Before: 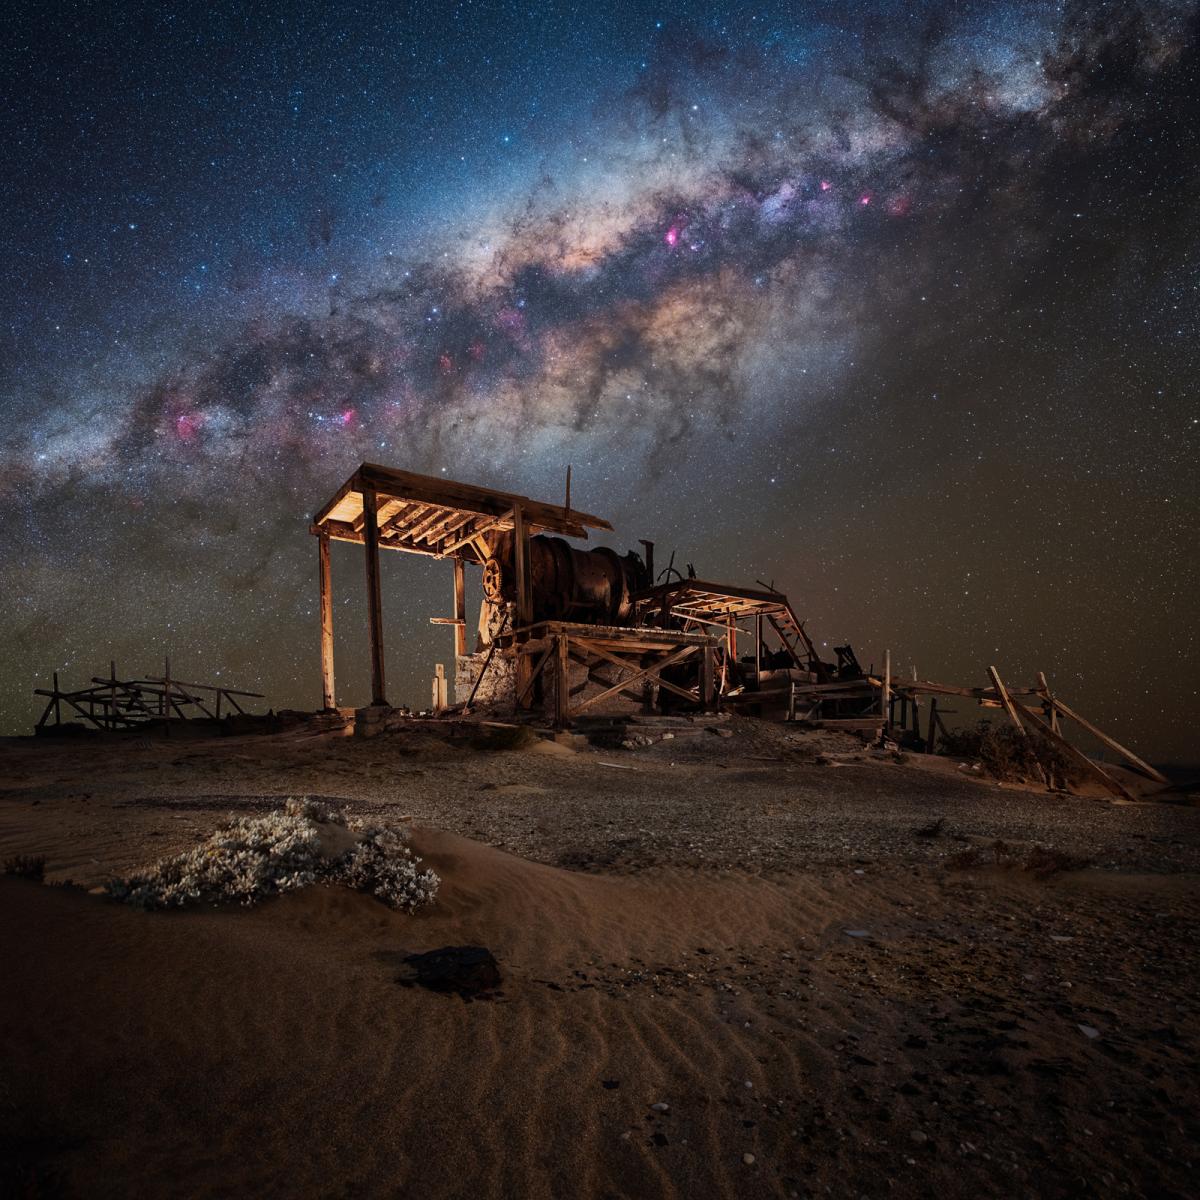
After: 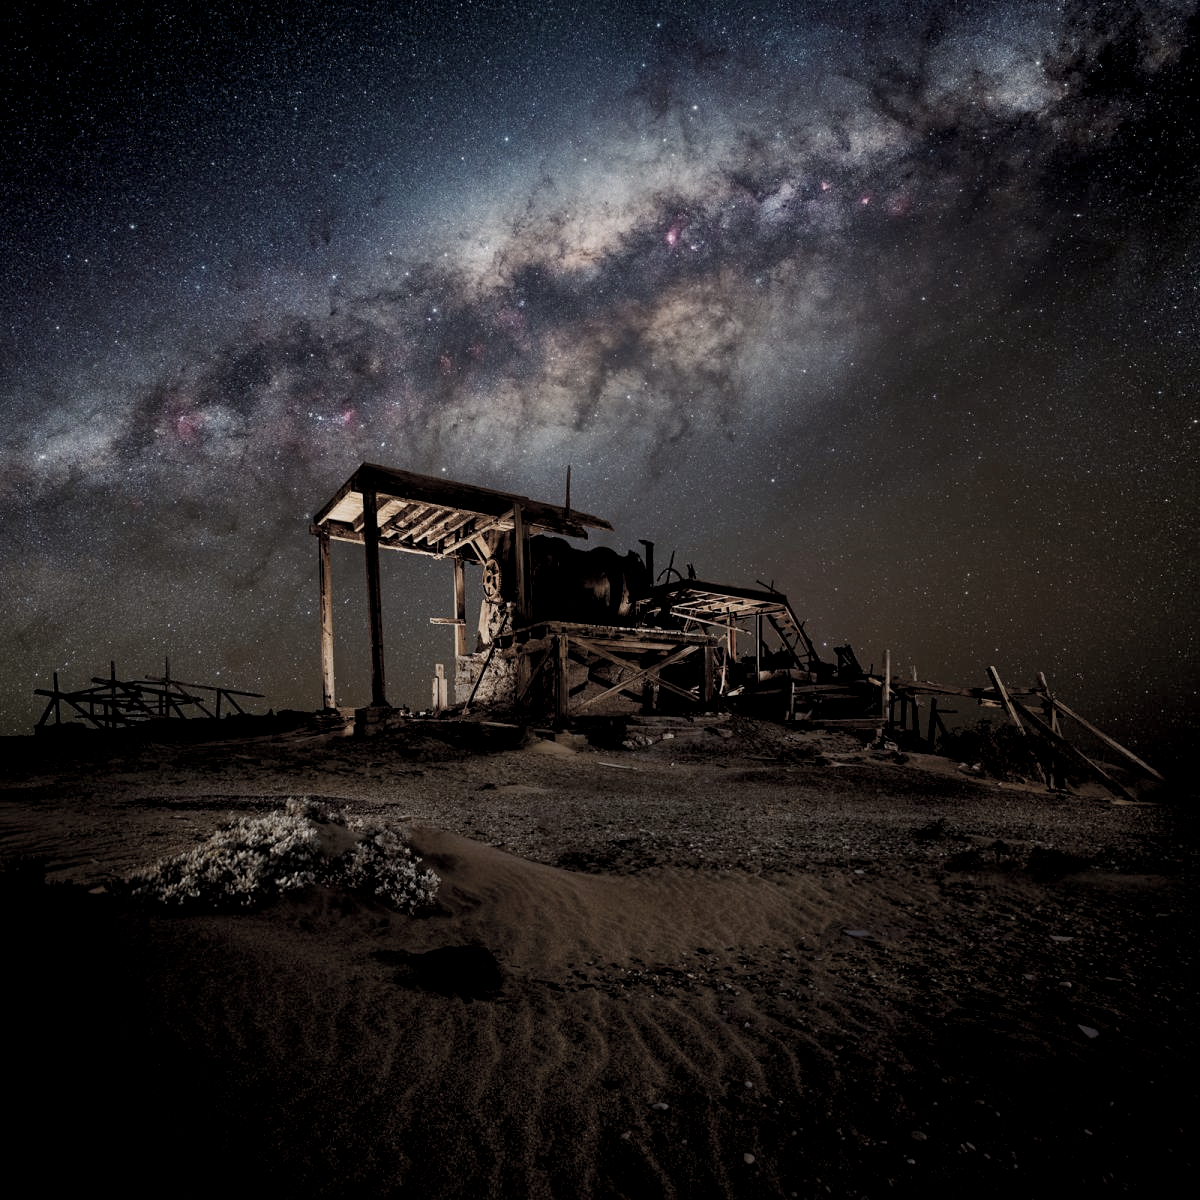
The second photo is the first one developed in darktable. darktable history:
color balance rgb: shadows lift › chroma 3%, shadows lift › hue 280.8°, power › hue 330°, highlights gain › chroma 3%, highlights gain › hue 75.6°, global offset › luminance -1%, perceptual saturation grading › global saturation 20%, perceptual saturation grading › highlights -25%, perceptual saturation grading › shadows 50%, global vibrance 20%
color correction: saturation 0.3
